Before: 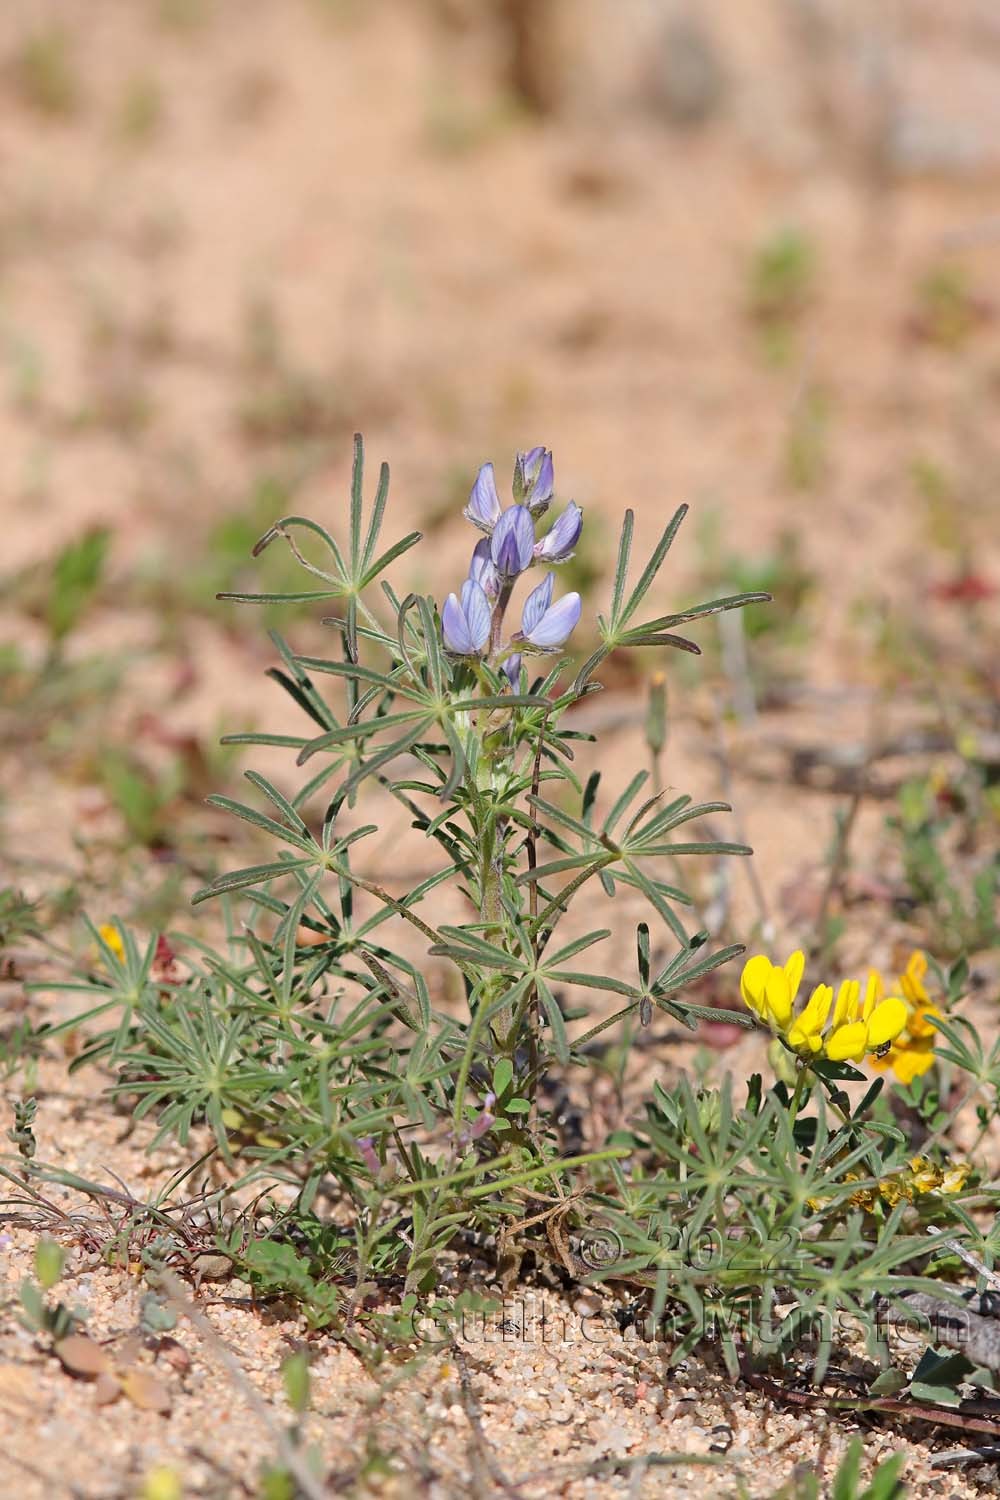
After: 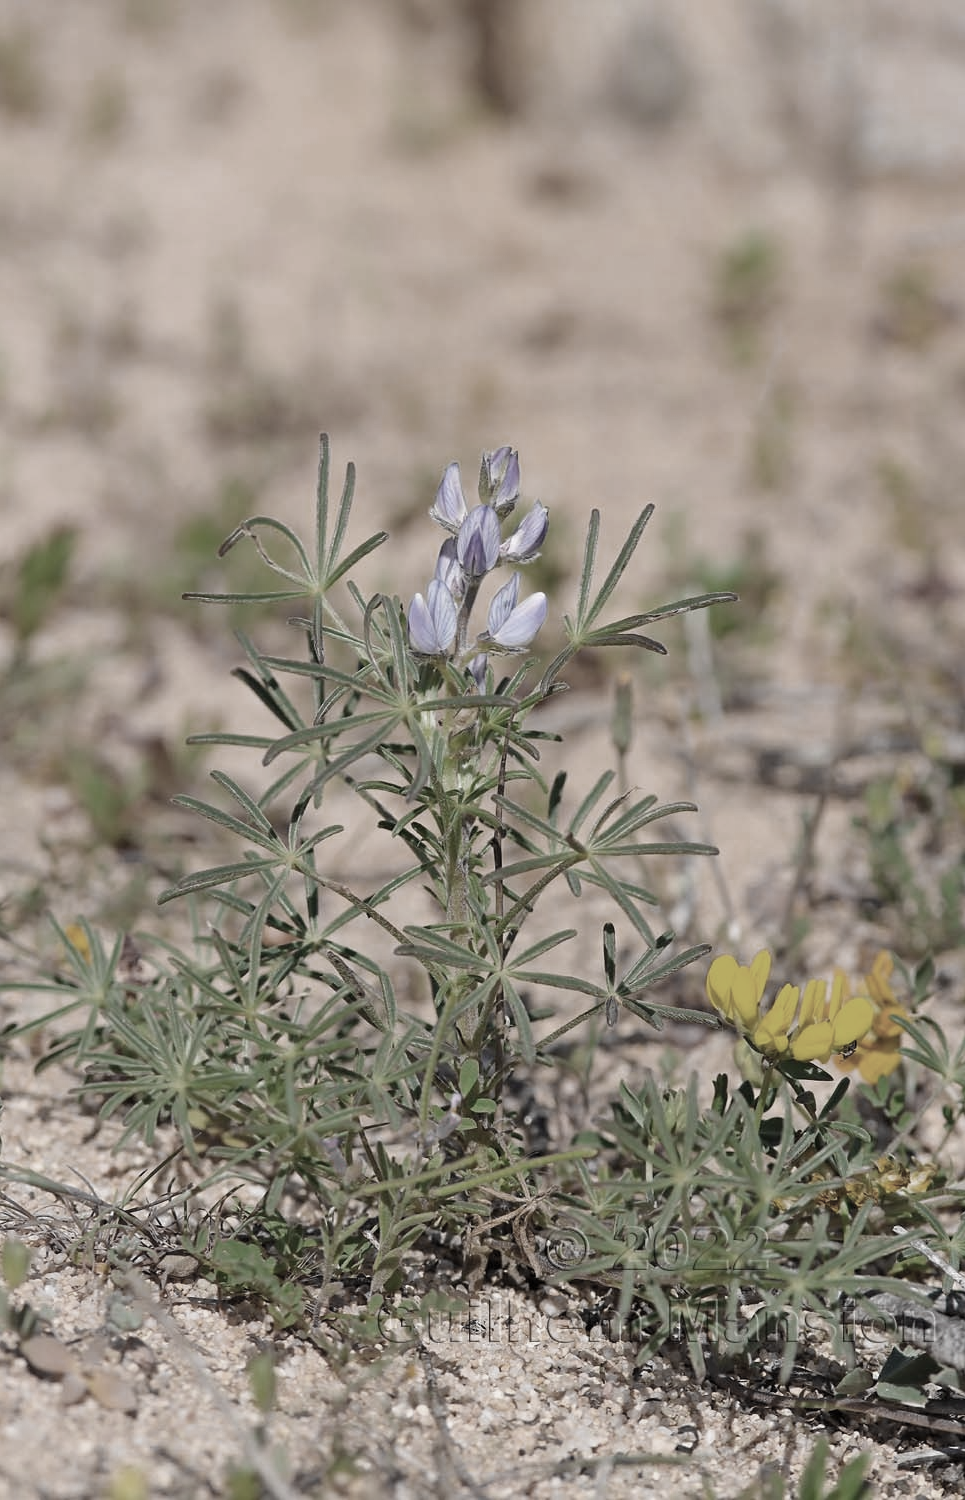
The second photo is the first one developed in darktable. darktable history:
crop and rotate: left 3.429%
color zones: curves: ch0 [(0, 0.487) (0.241, 0.395) (0.434, 0.373) (0.658, 0.412) (0.838, 0.487)]; ch1 [(0, 0) (0.053, 0.053) (0.211, 0.202) (0.579, 0.259) (0.781, 0.241)]
